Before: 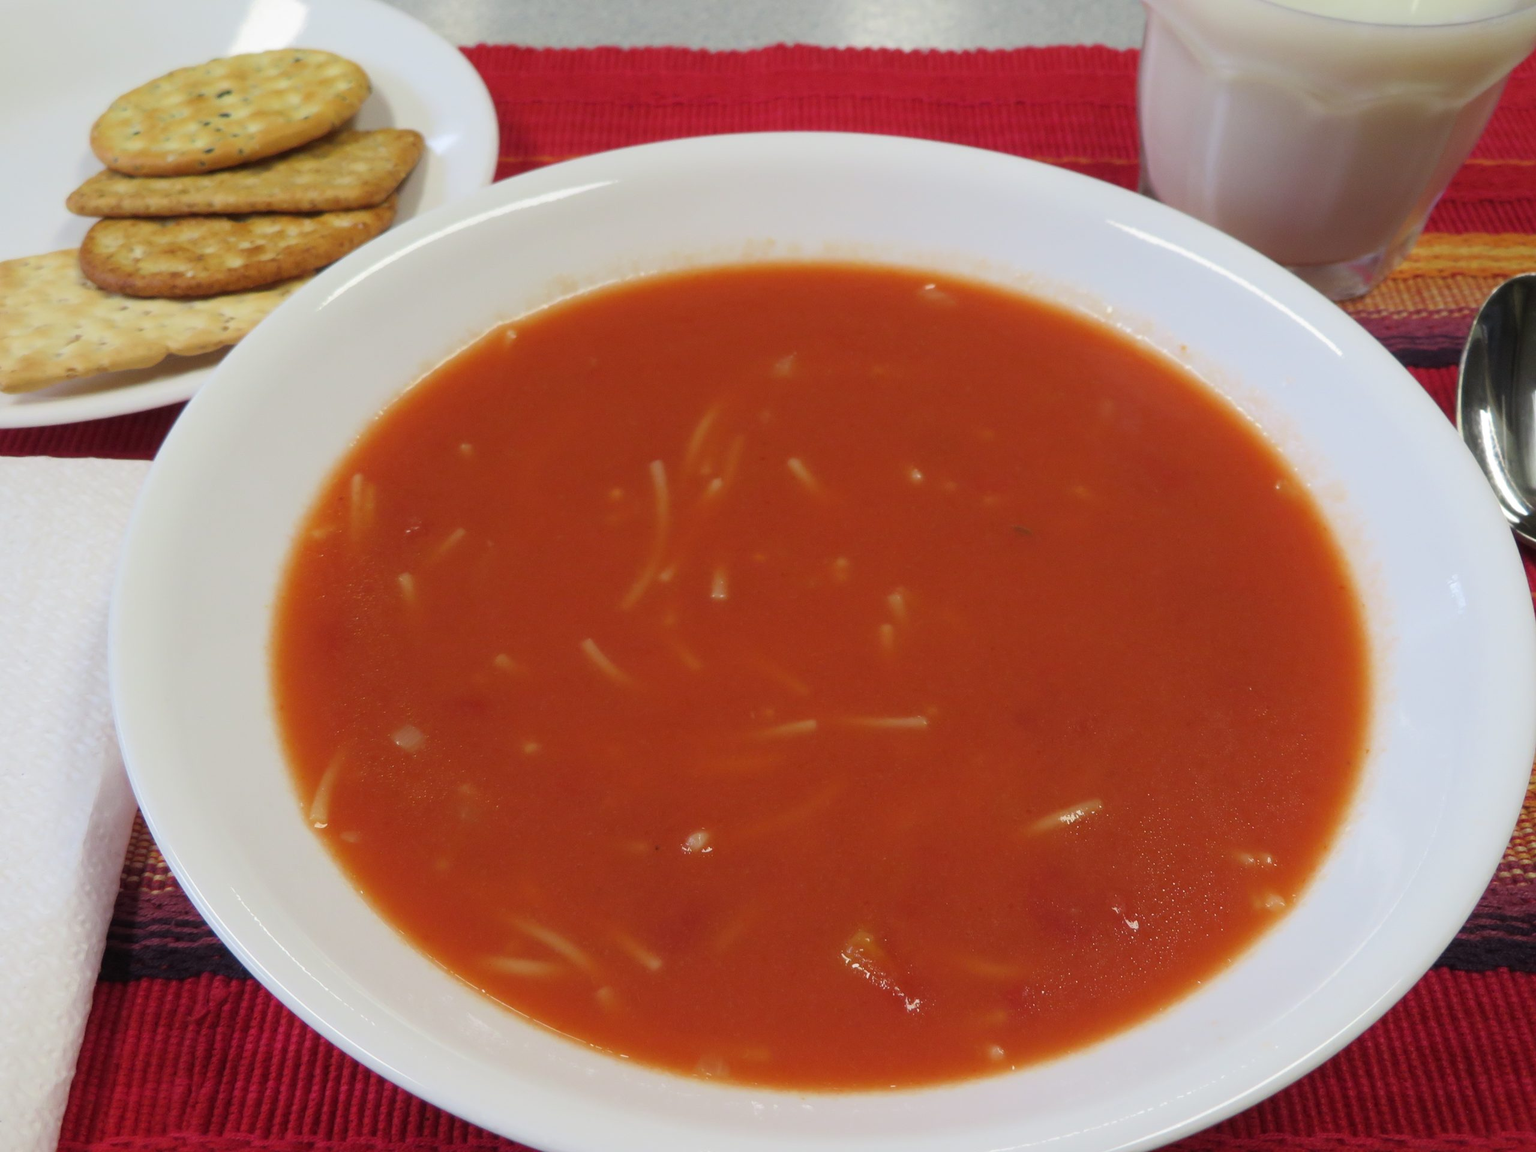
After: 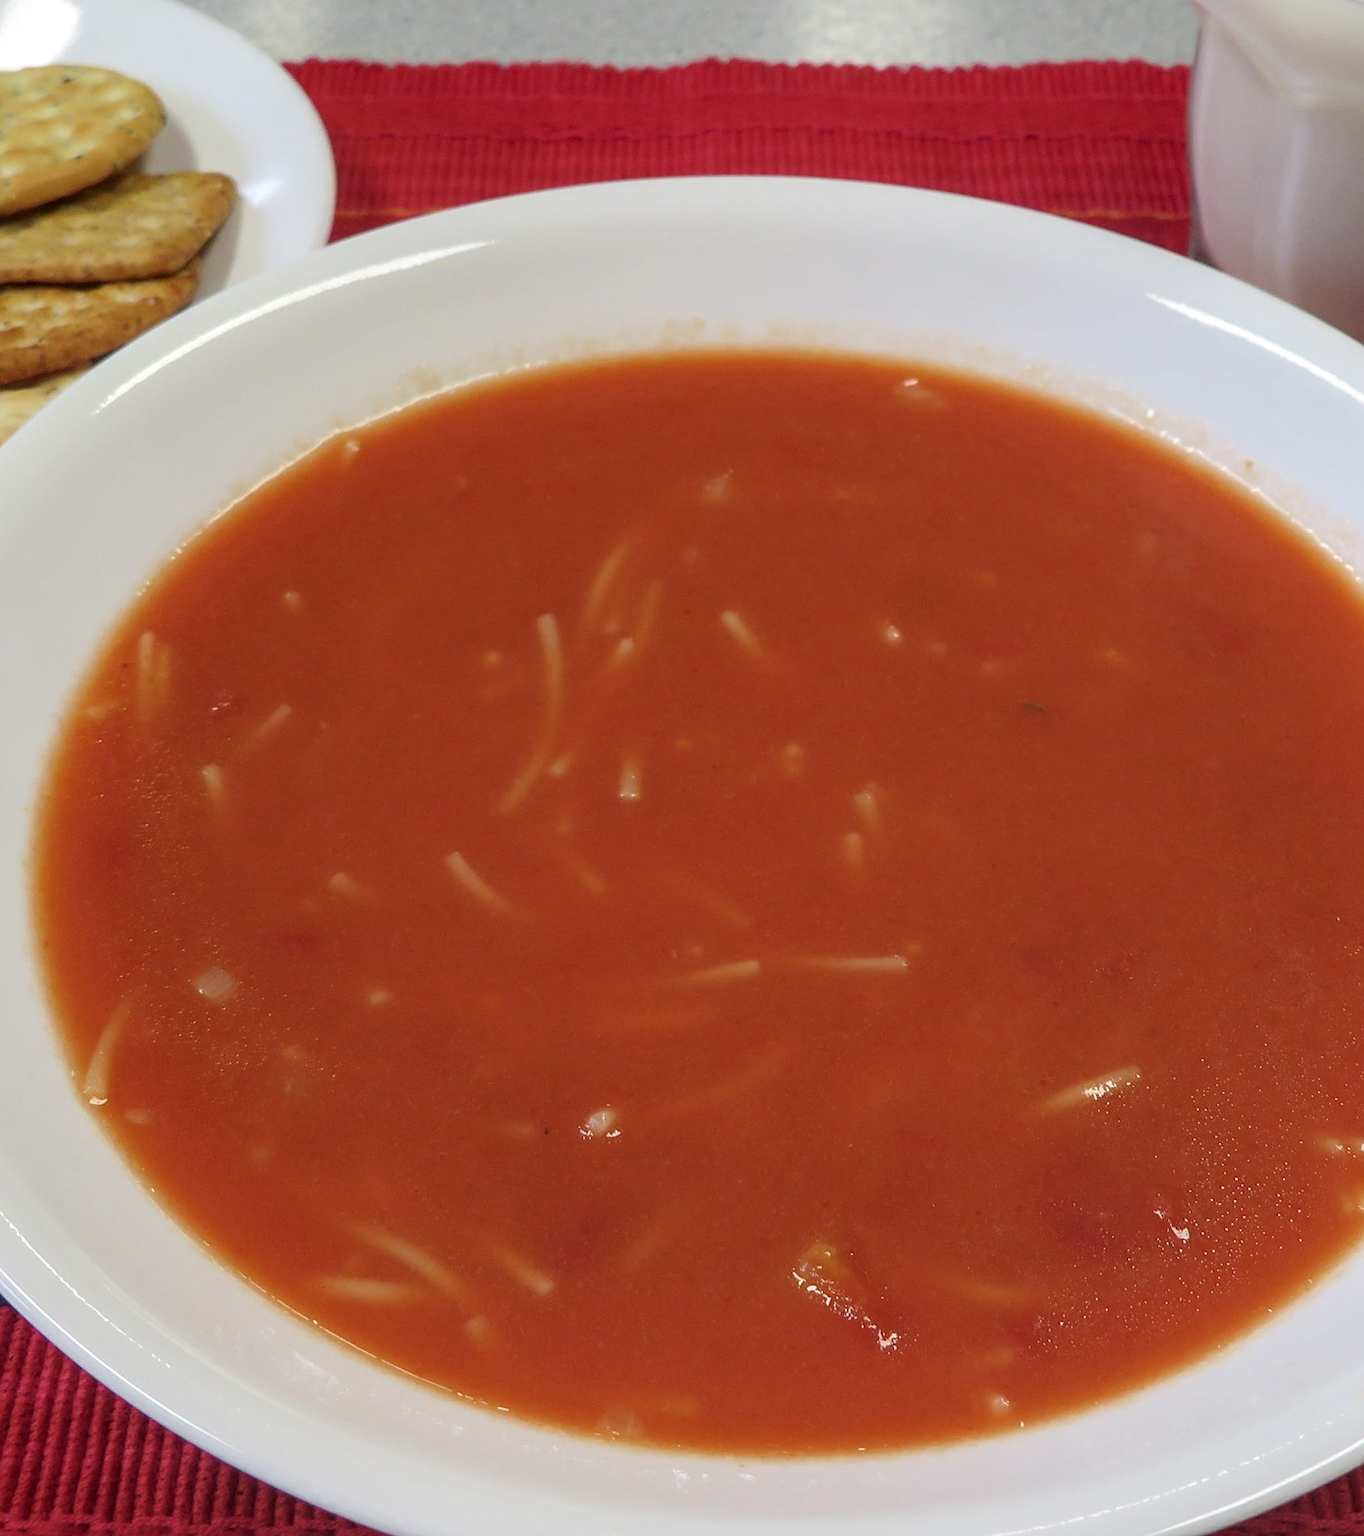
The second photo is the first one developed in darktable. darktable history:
crop and rotate: left 16.131%, right 17.233%
contrast brightness saturation: saturation -0.048
sharpen: on, module defaults
tone equalizer: -7 EV 0.169 EV, -6 EV 0.16 EV, -5 EV 0.094 EV, -4 EV 0.073 EV, -2 EV -0.034 EV, -1 EV -0.026 EV, +0 EV -0.075 EV, edges refinement/feathering 500, mask exposure compensation -1.57 EV, preserve details no
local contrast: detail 130%
